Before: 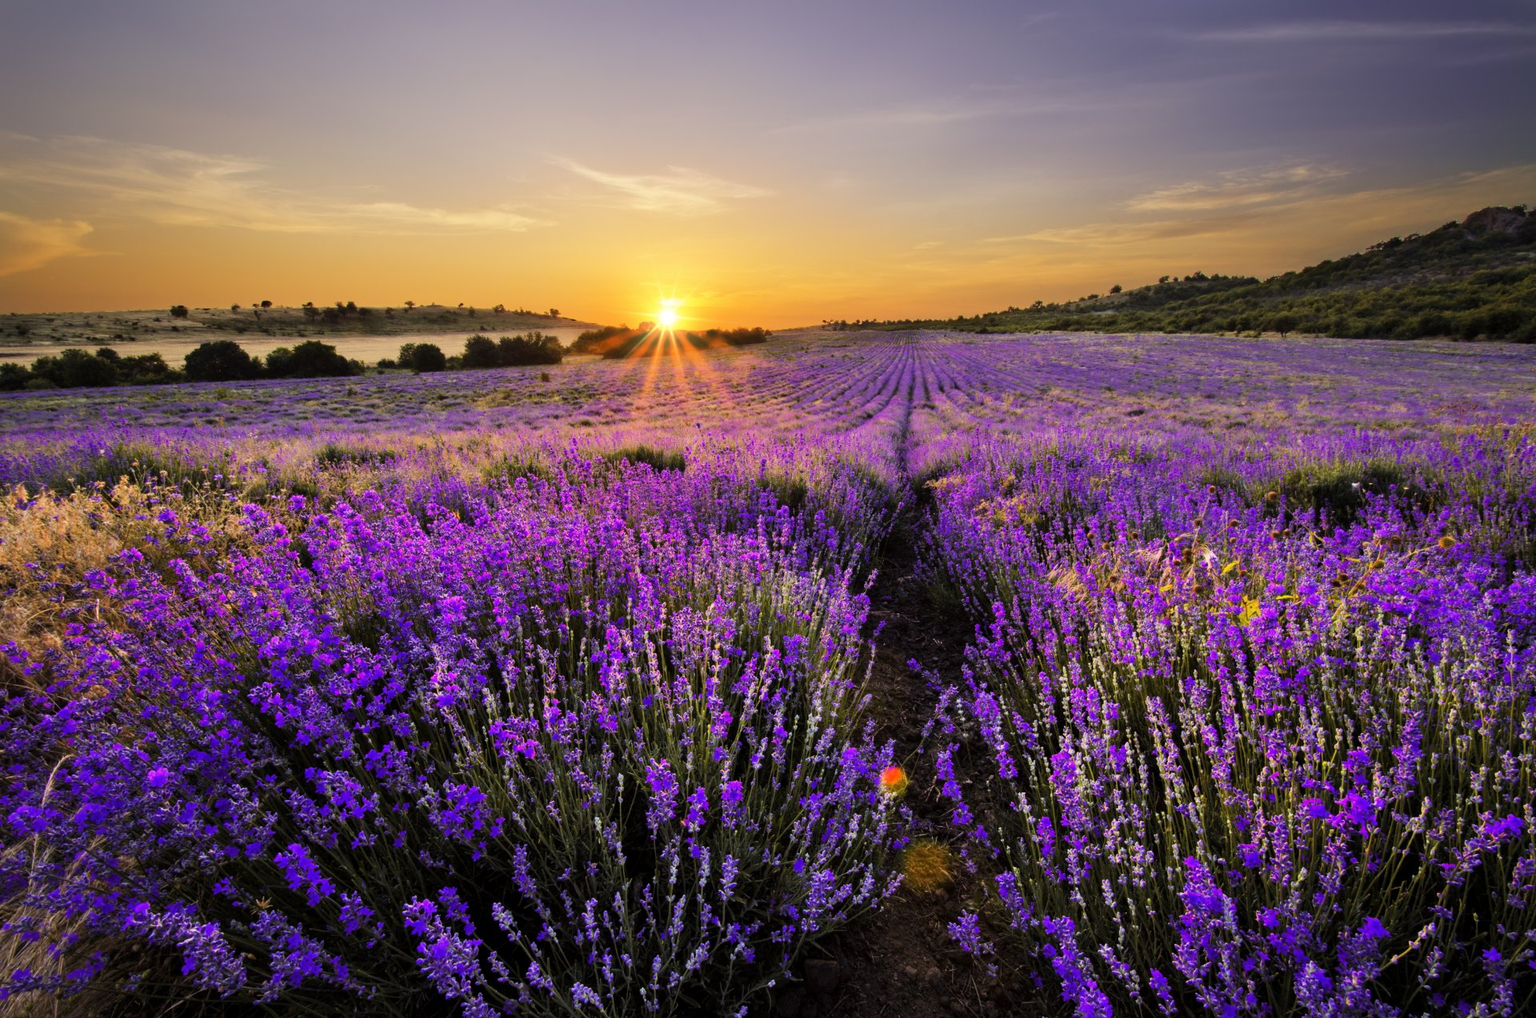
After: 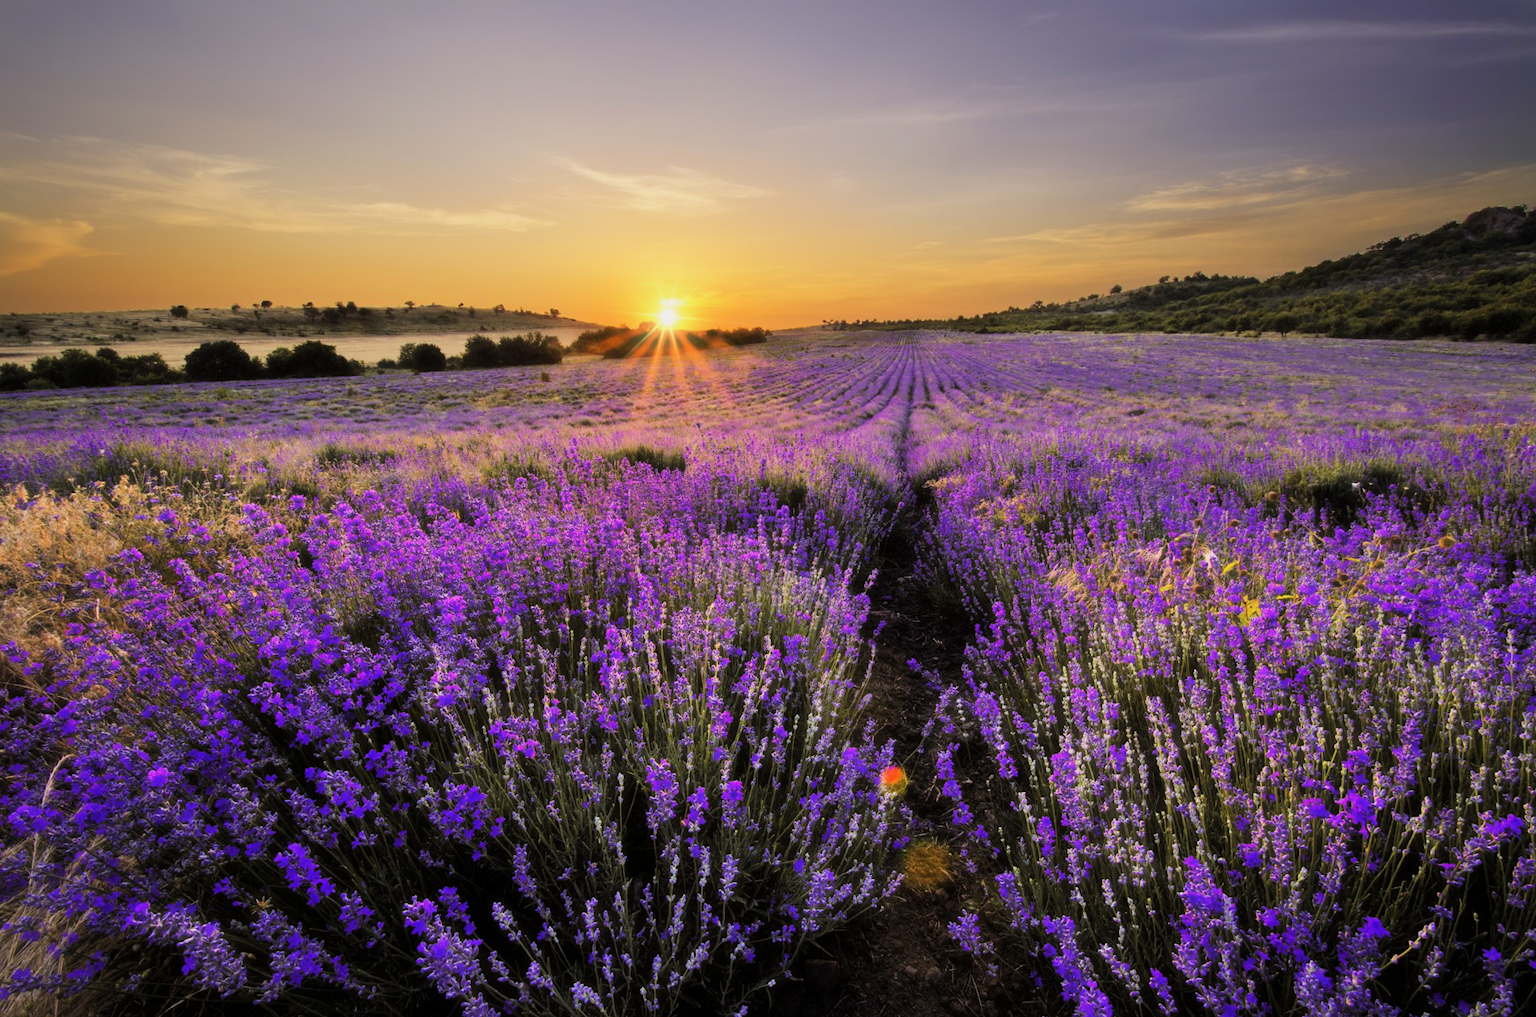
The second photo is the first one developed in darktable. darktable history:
haze removal: strength -0.1, adaptive false
filmic rgb: black relative exposure -9.5 EV, white relative exposure 3.02 EV, hardness 6.12
